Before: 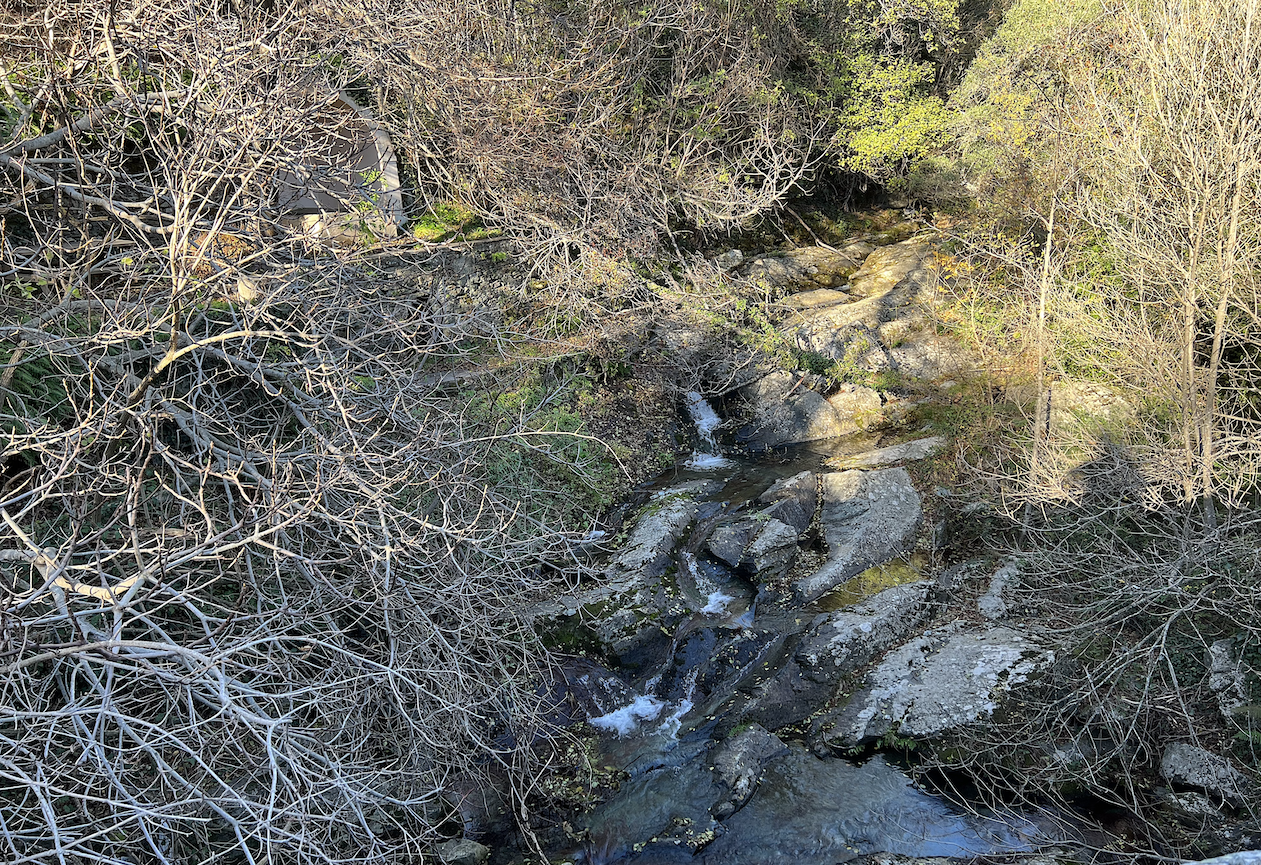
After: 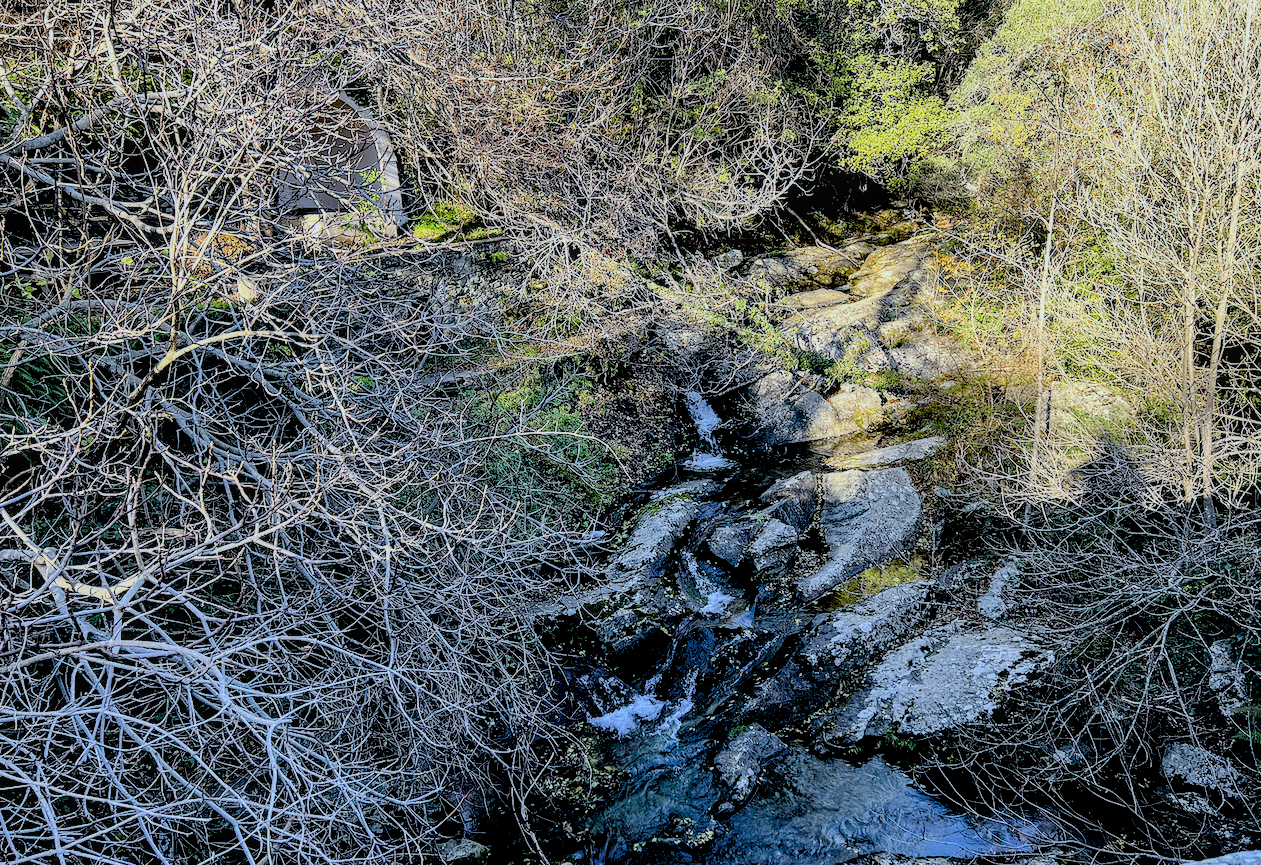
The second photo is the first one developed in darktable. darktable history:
filmic rgb: black relative exposure -7.65 EV, white relative exposure 4.56 EV, hardness 3.61, color science v6 (2022)
exposure: black level correction 0.04, exposure 0.5 EV, compensate highlight preservation false
local contrast: on, module defaults
white balance: red 0.954, blue 1.079
